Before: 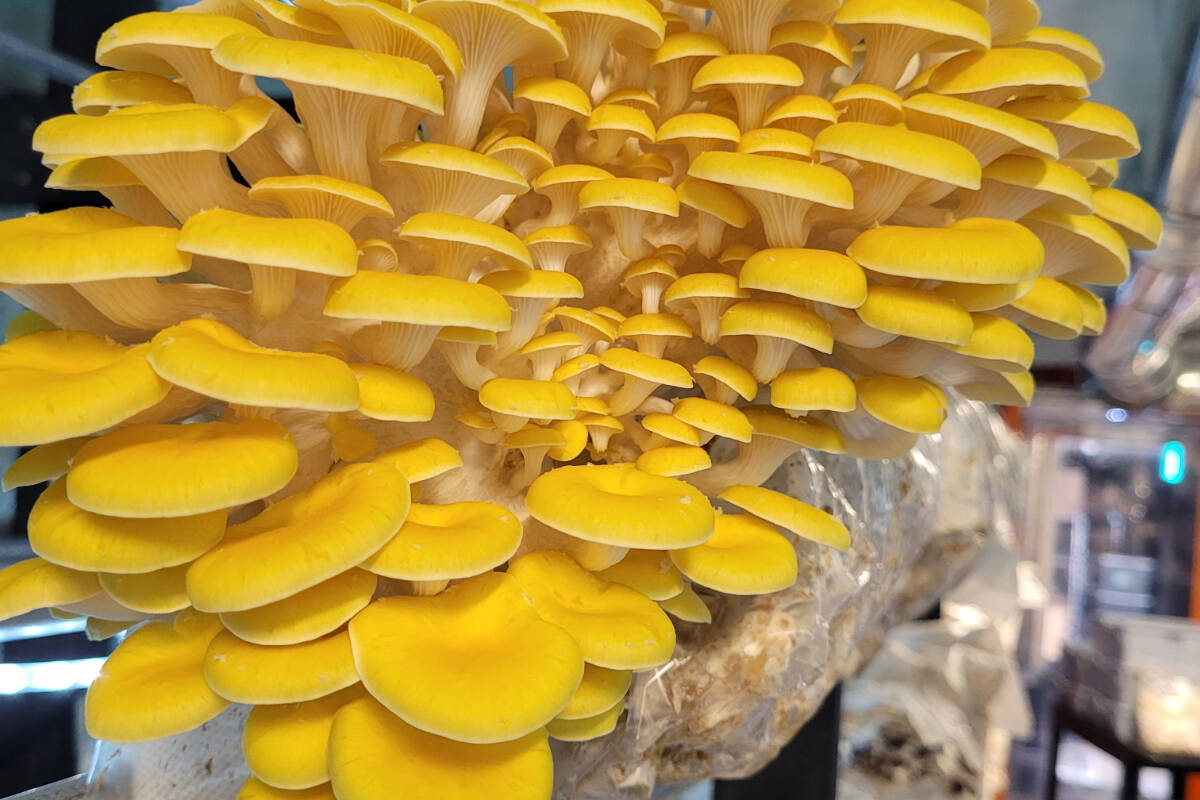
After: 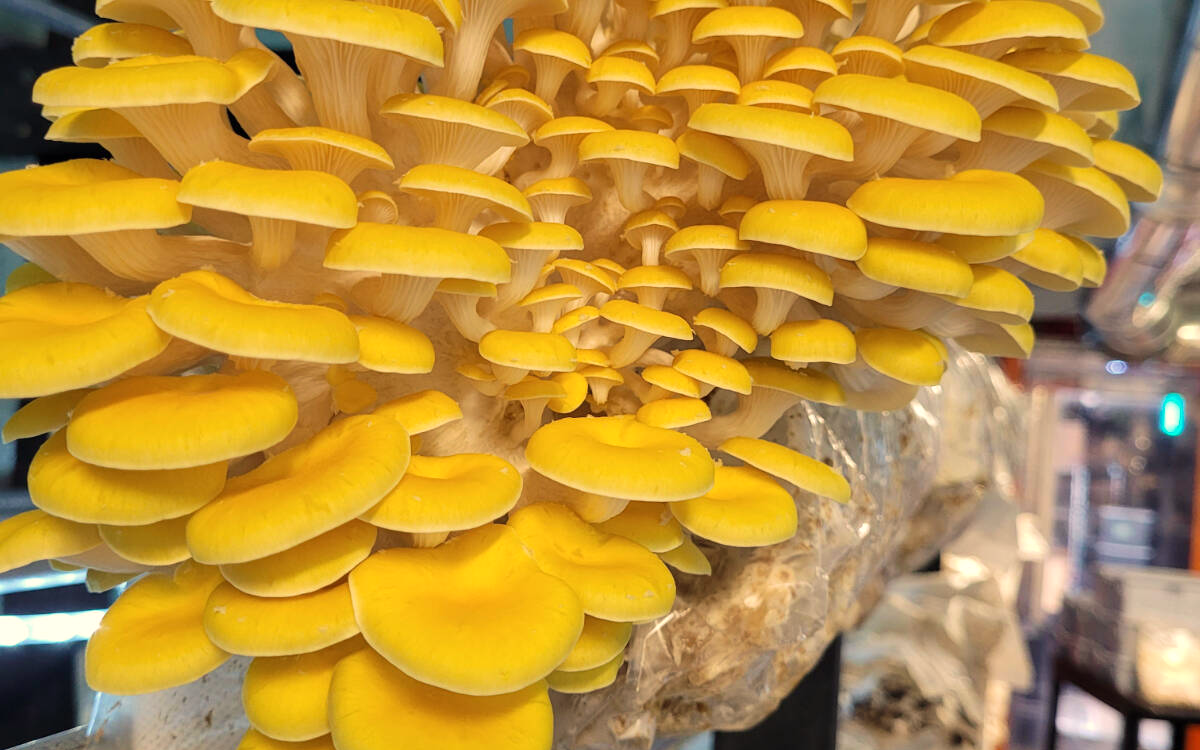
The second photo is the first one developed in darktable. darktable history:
crop and rotate: top 6.25%
velvia: on, module defaults
exposure: compensate highlight preservation false
white balance: red 1.045, blue 0.932
